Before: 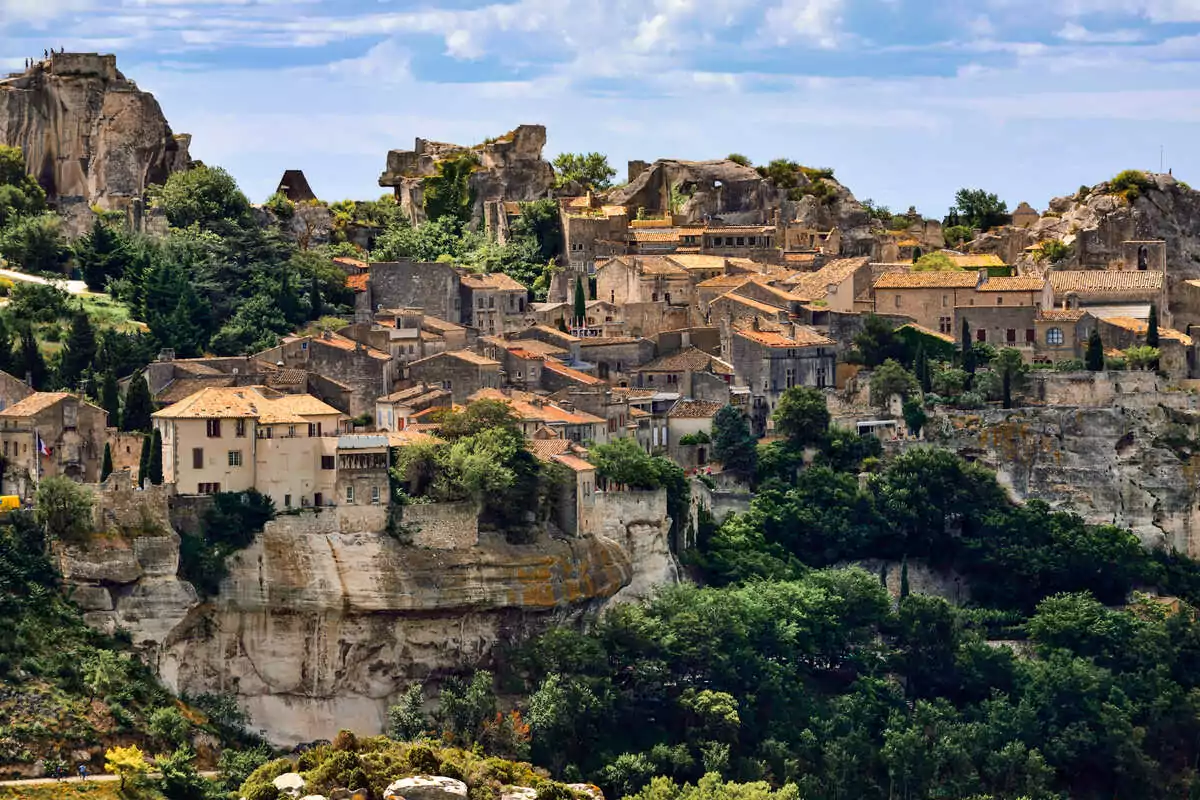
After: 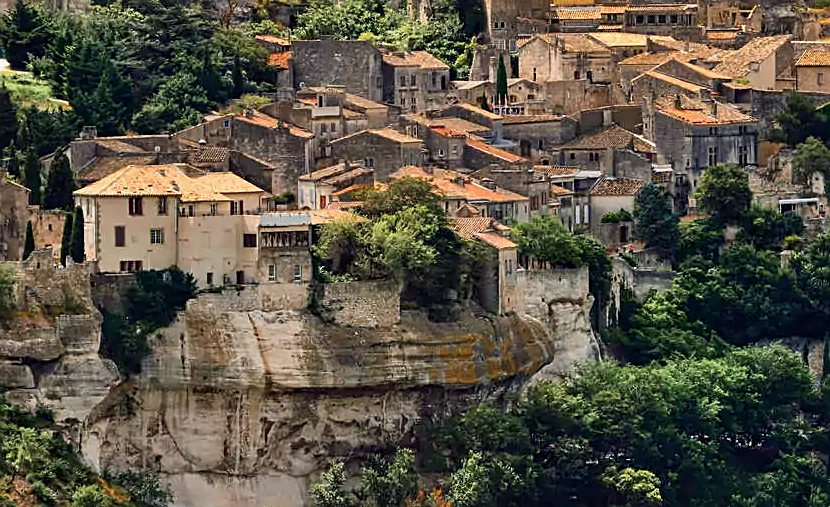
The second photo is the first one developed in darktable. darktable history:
sharpen: on, module defaults
crop: left 6.531%, top 27.854%, right 24.29%, bottom 8.669%
